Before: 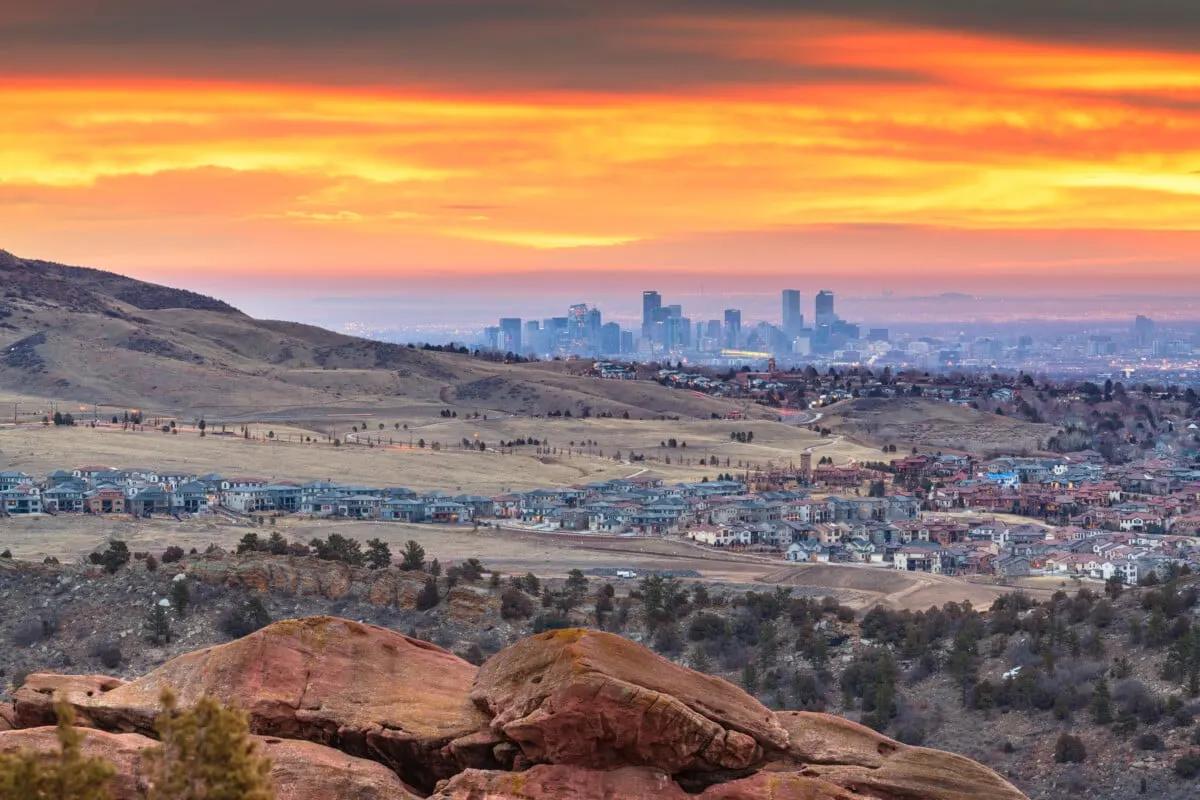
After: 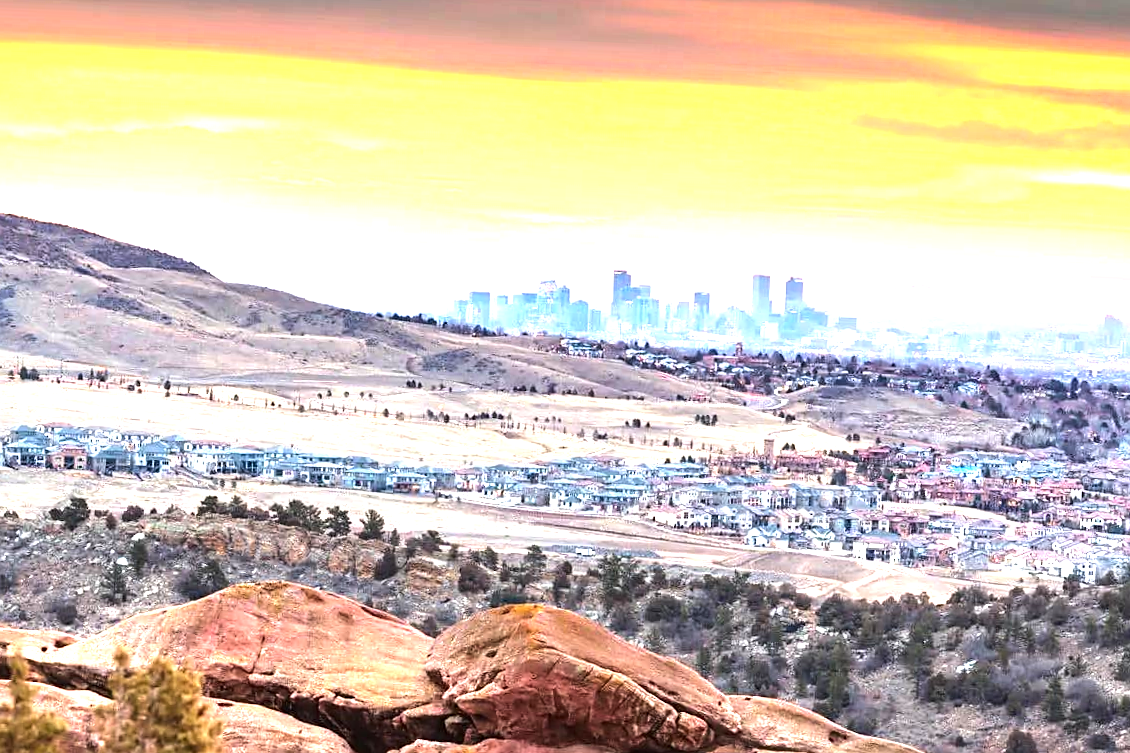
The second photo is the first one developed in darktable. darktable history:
tone equalizer: -8 EV -0.75 EV, -7 EV -0.7 EV, -6 EV -0.6 EV, -5 EV -0.4 EV, -3 EV 0.4 EV, -2 EV 0.6 EV, -1 EV 0.7 EV, +0 EV 0.75 EV, edges refinement/feathering 500, mask exposure compensation -1.57 EV, preserve details no
sharpen: radius 1.864, amount 0.398, threshold 1.271
exposure: exposure 1.223 EV, compensate highlight preservation false
crop and rotate: angle -2.38°
